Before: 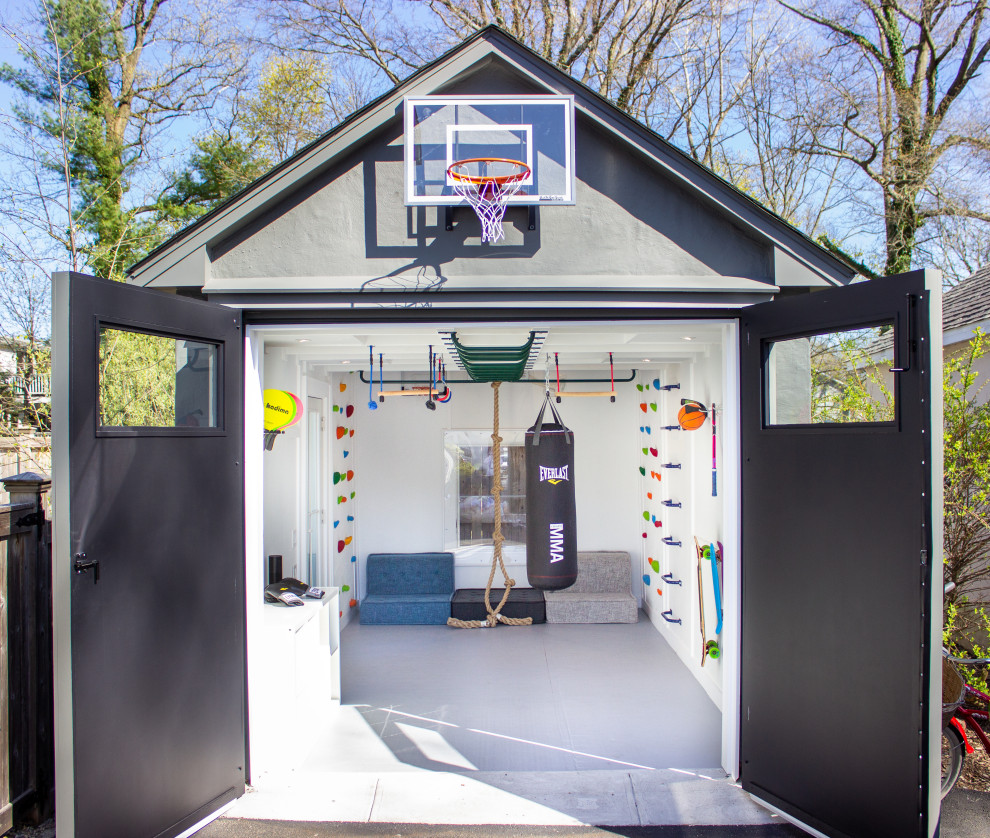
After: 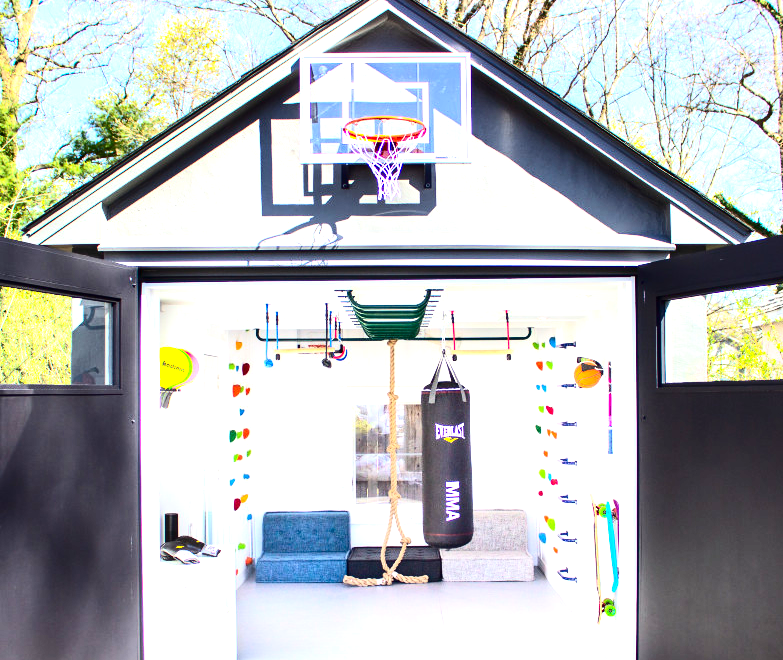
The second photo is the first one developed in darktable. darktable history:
exposure: black level correction 0, exposure 1.199 EV, compensate highlight preservation false
contrast brightness saturation: contrast 0.306, brightness -0.079, saturation 0.174
crop and rotate: left 10.521%, top 5.031%, right 10.348%, bottom 16.112%
